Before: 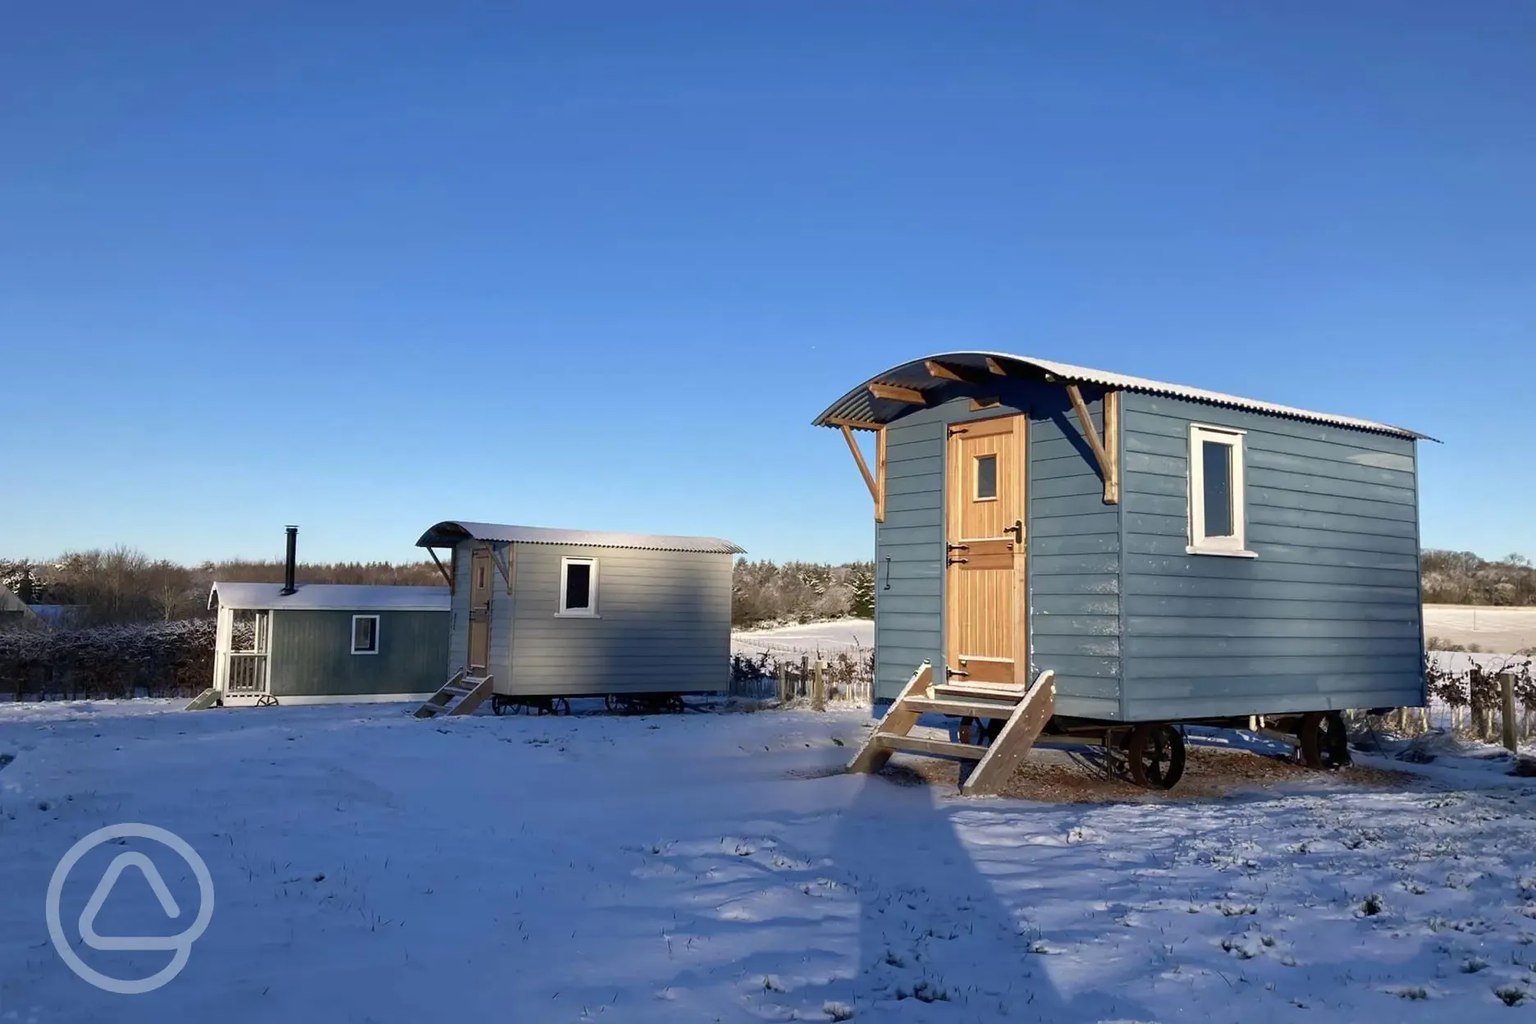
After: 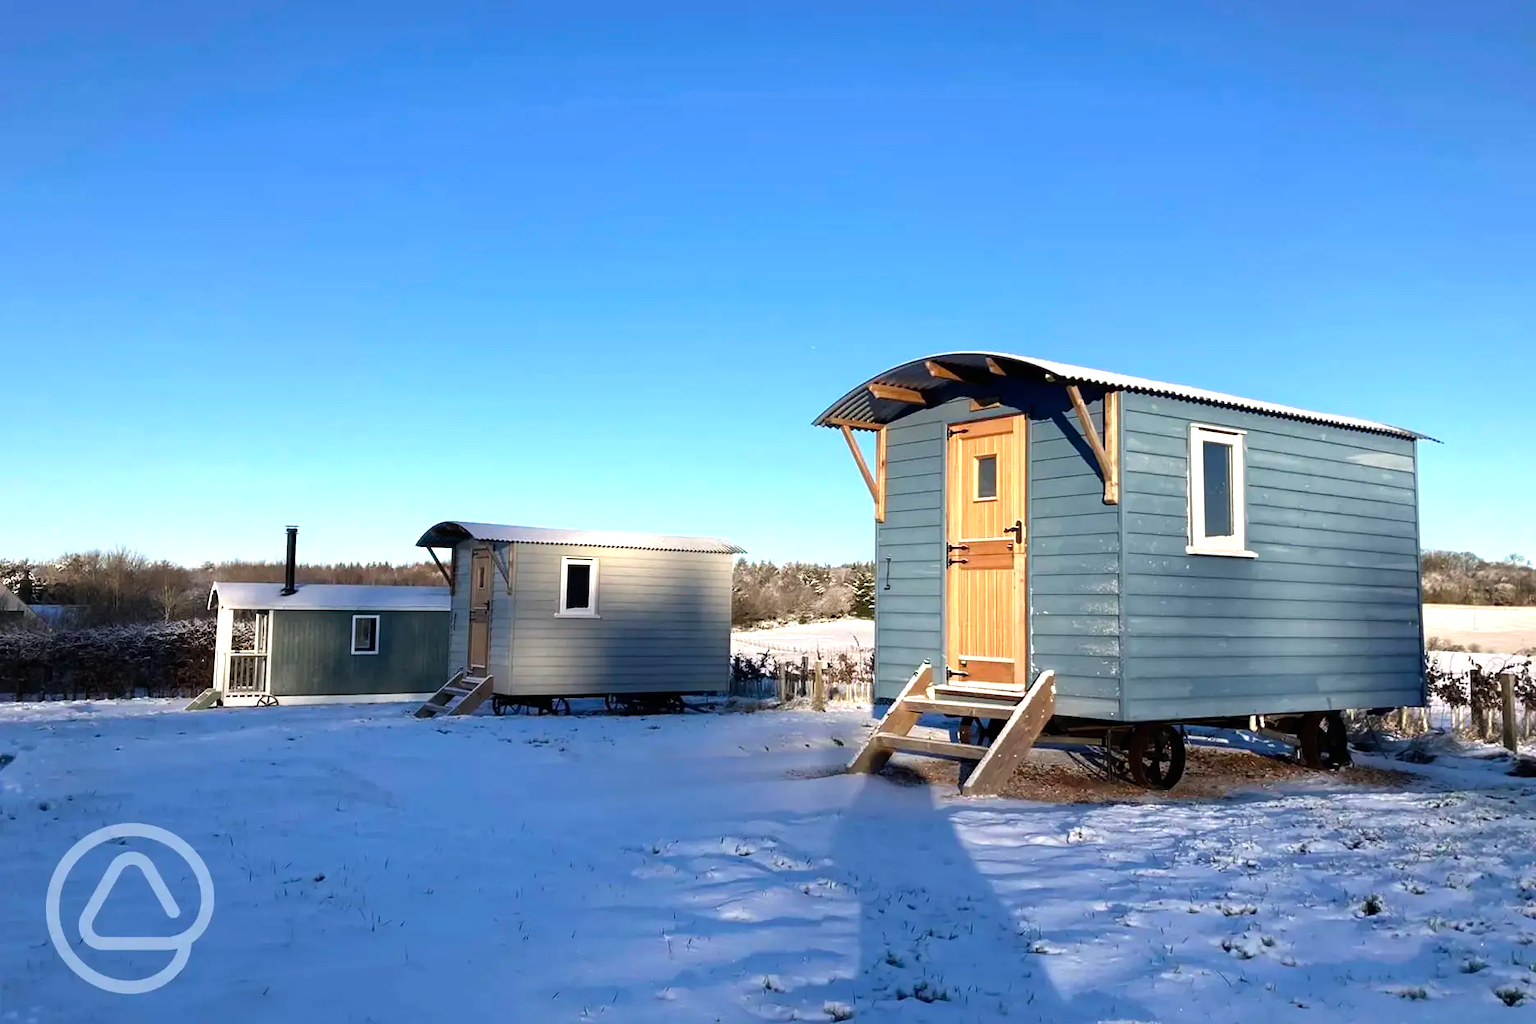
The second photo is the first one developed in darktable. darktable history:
tone equalizer: -8 EV -0.759 EV, -7 EV -0.732 EV, -6 EV -0.621 EV, -5 EV -0.368 EV, -3 EV 0.367 EV, -2 EV 0.6 EV, -1 EV 0.679 EV, +0 EV 0.767 EV, mask exposure compensation -0.504 EV
